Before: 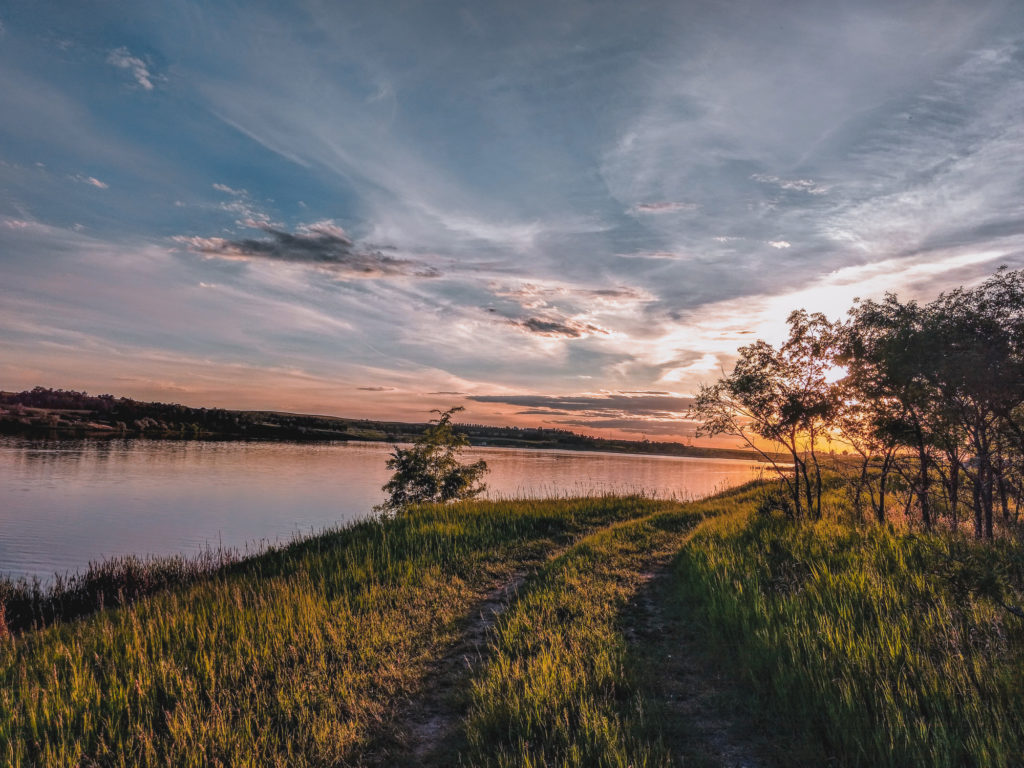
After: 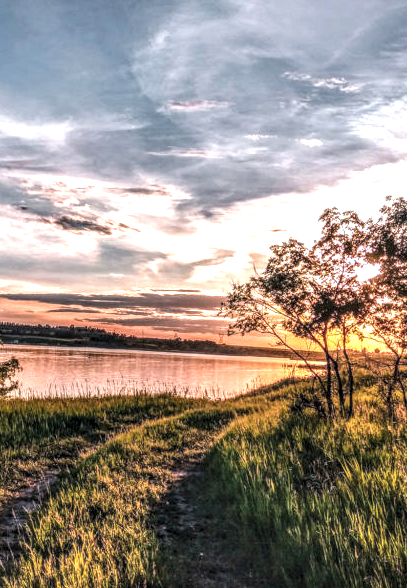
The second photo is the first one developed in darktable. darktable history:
local contrast: highlights 0%, shadows 0%, detail 182%
crop: left 45.721%, top 13.393%, right 14.118%, bottom 10.01%
exposure: black level correction 0, exposure 0.7 EV, compensate exposure bias true, compensate highlight preservation false
